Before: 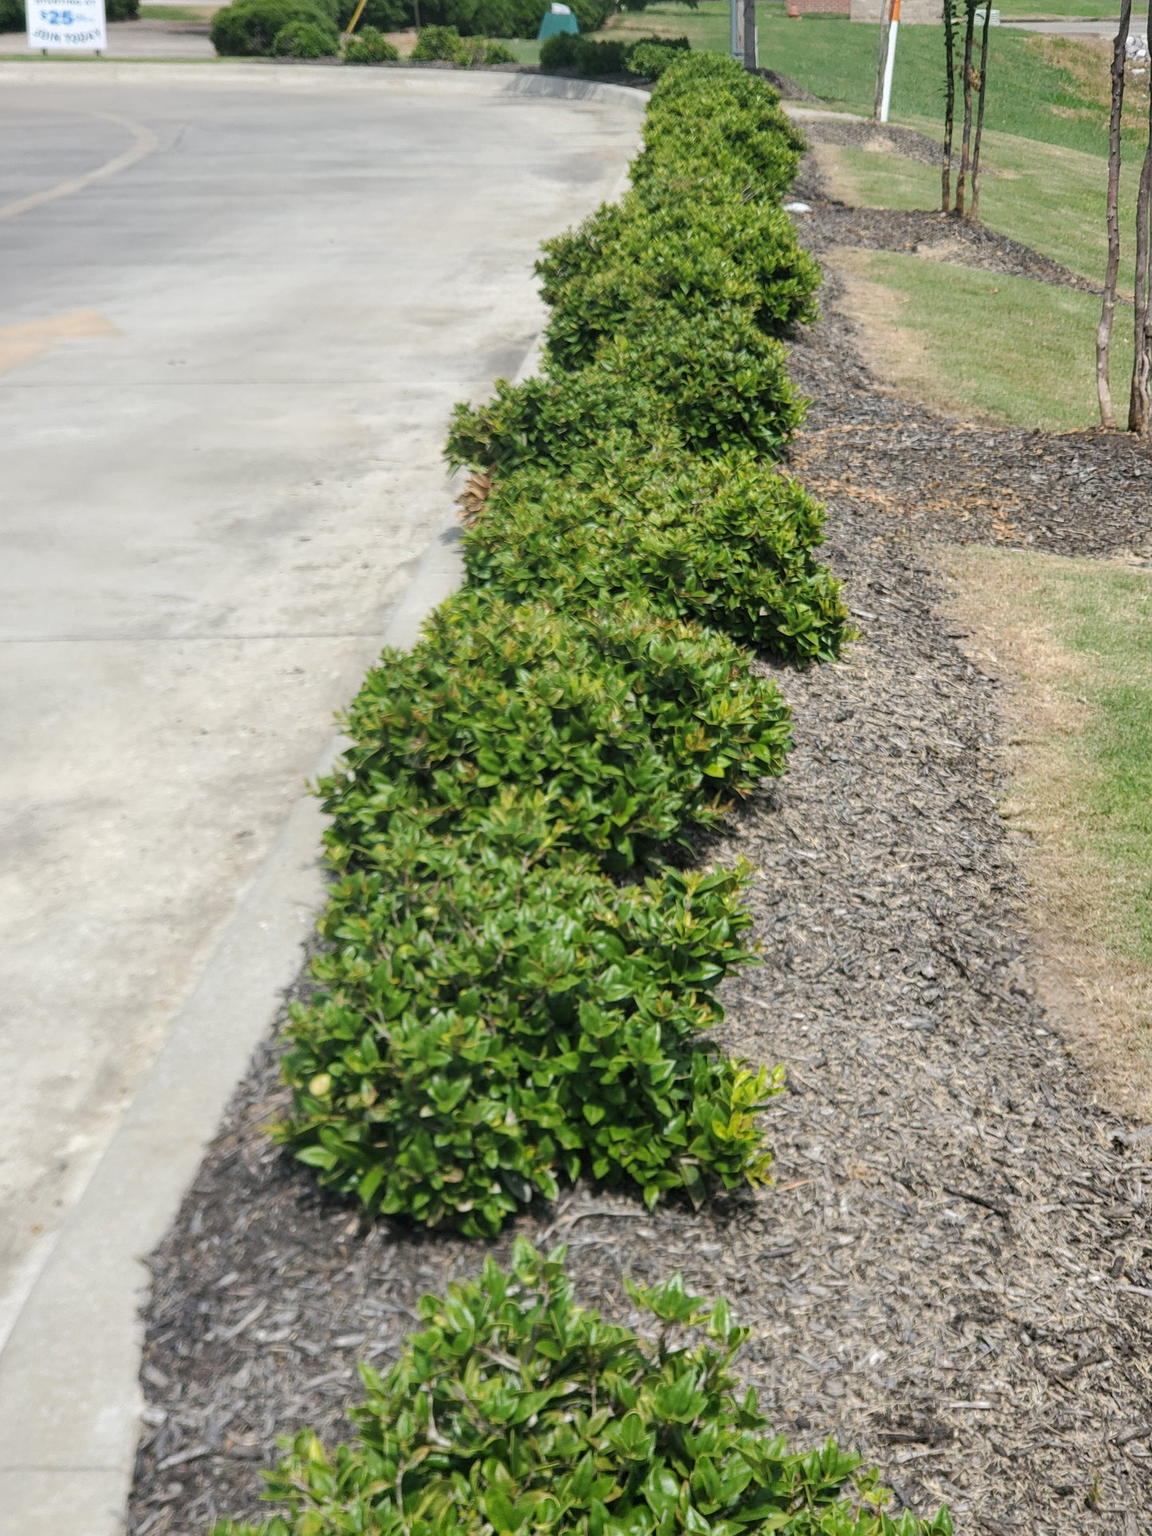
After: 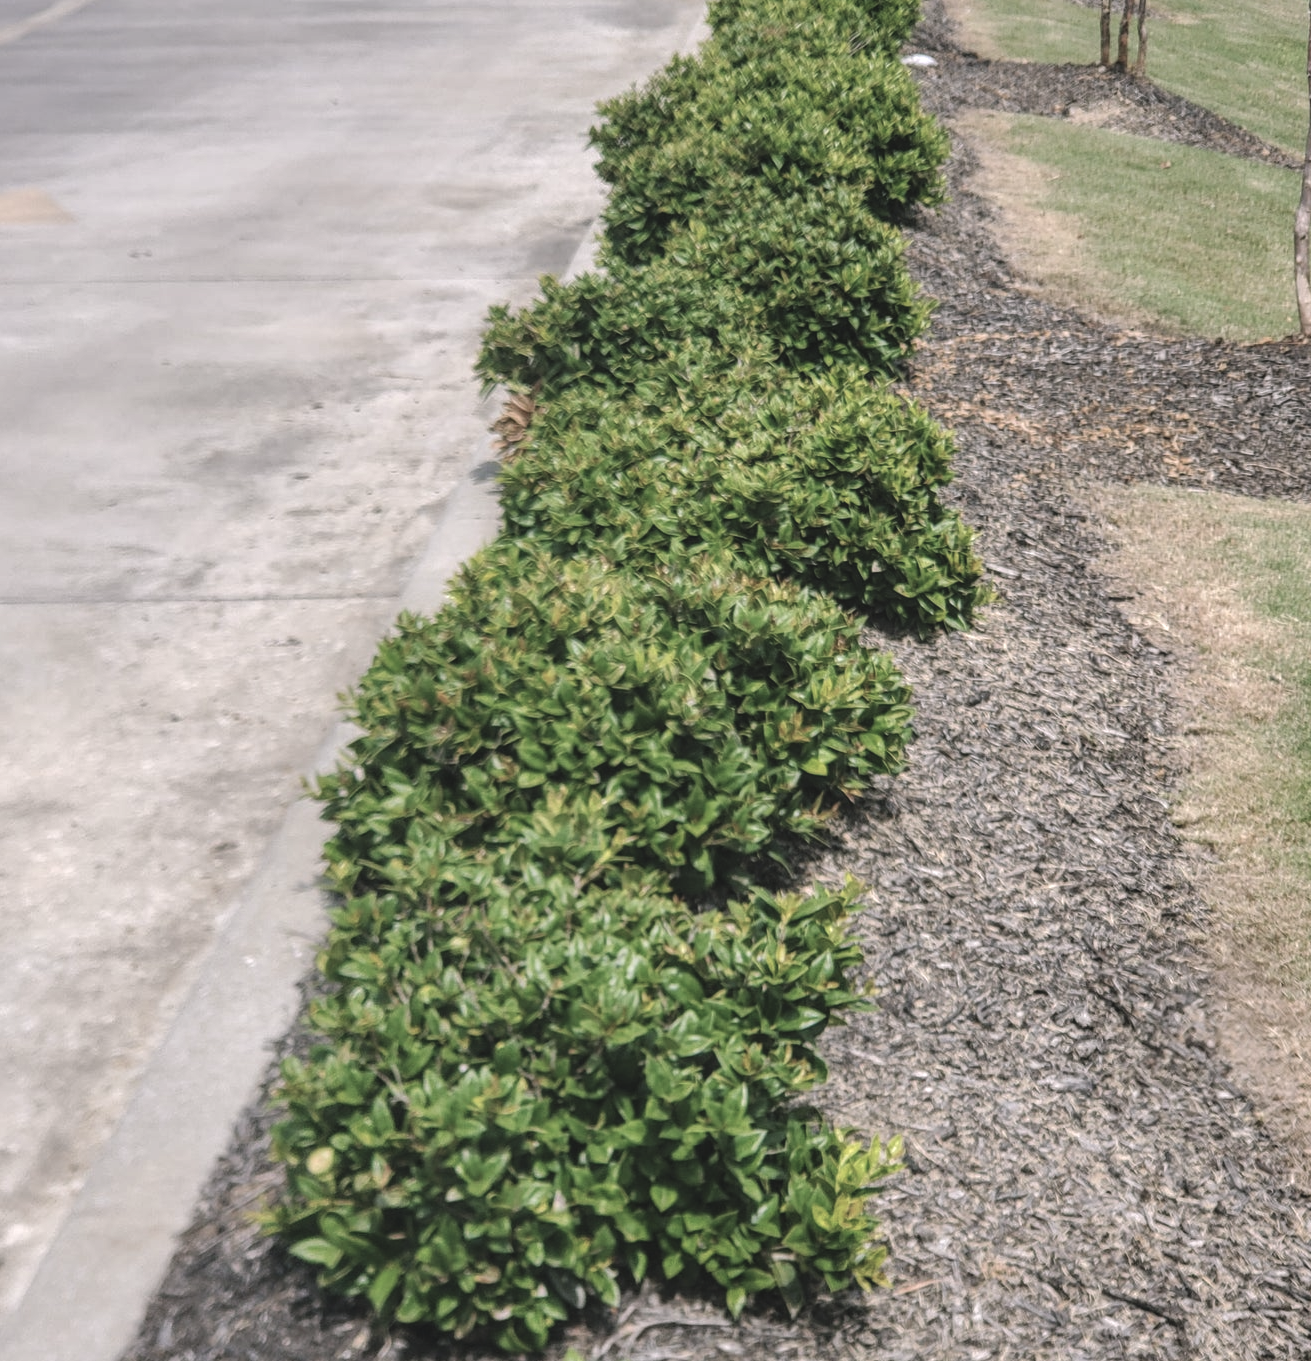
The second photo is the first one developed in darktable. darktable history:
local contrast: on, module defaults
color balance rgb: highlights gain › chroma 1.457%, highlights gain › hue 308.42°, global offset › luminance 1.505%, perceptual saturation grading › global saturation -31.728%, global vibrance 20.202%
crop: left 5.608%, top 10.419%, right 3.658%, bottom 18.917%
shadows and highlights: shadows 10.45, white point adjustment 0.813, highlights -39.72
exposure: exposure -0.026 EV, compensate highlight preservation false
